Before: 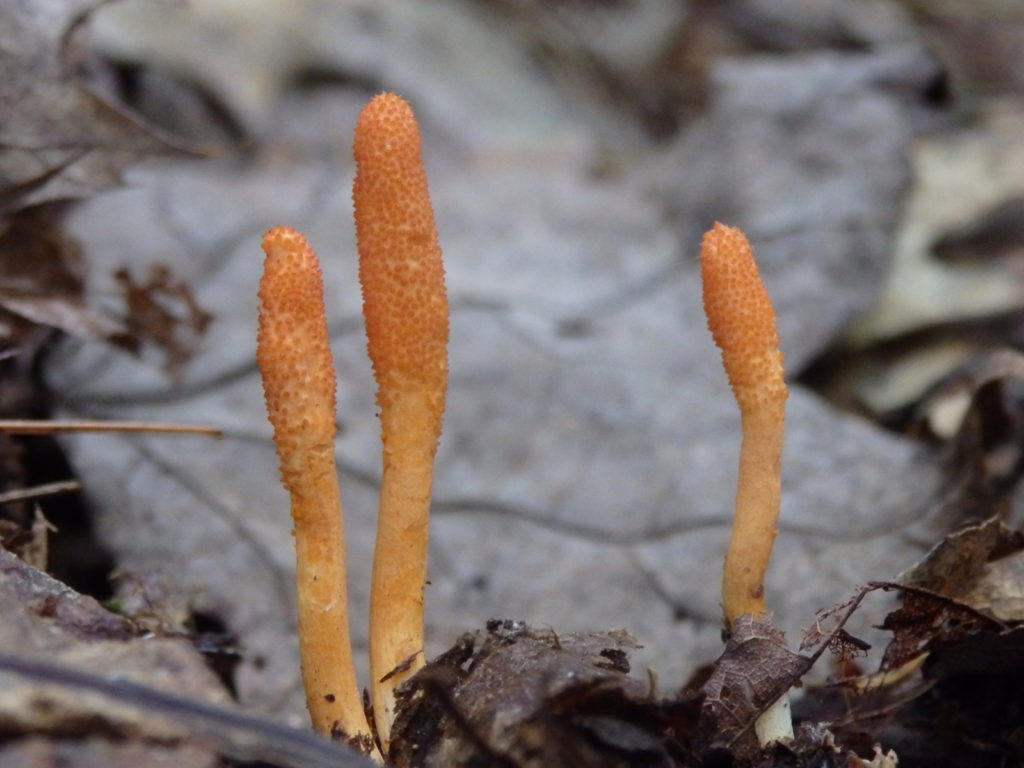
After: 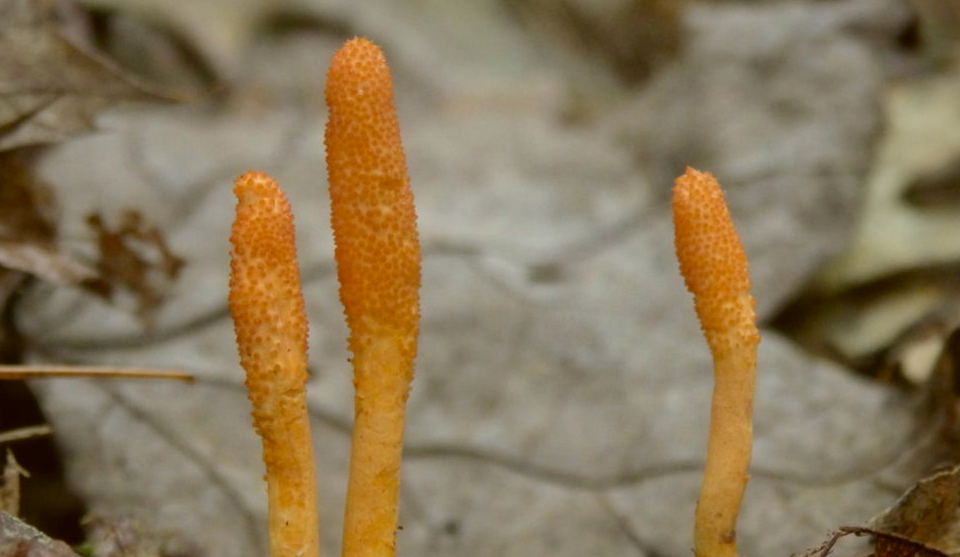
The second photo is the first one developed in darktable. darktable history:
shadows and highlights: highlights -60
color correction: highlights a* -1.43, highlights b* 10.12, shadows a* 0.395, shadows b* 19.35
crop: left 2.737%, top 7.287%, right 3.421%, bottom 20.179%
